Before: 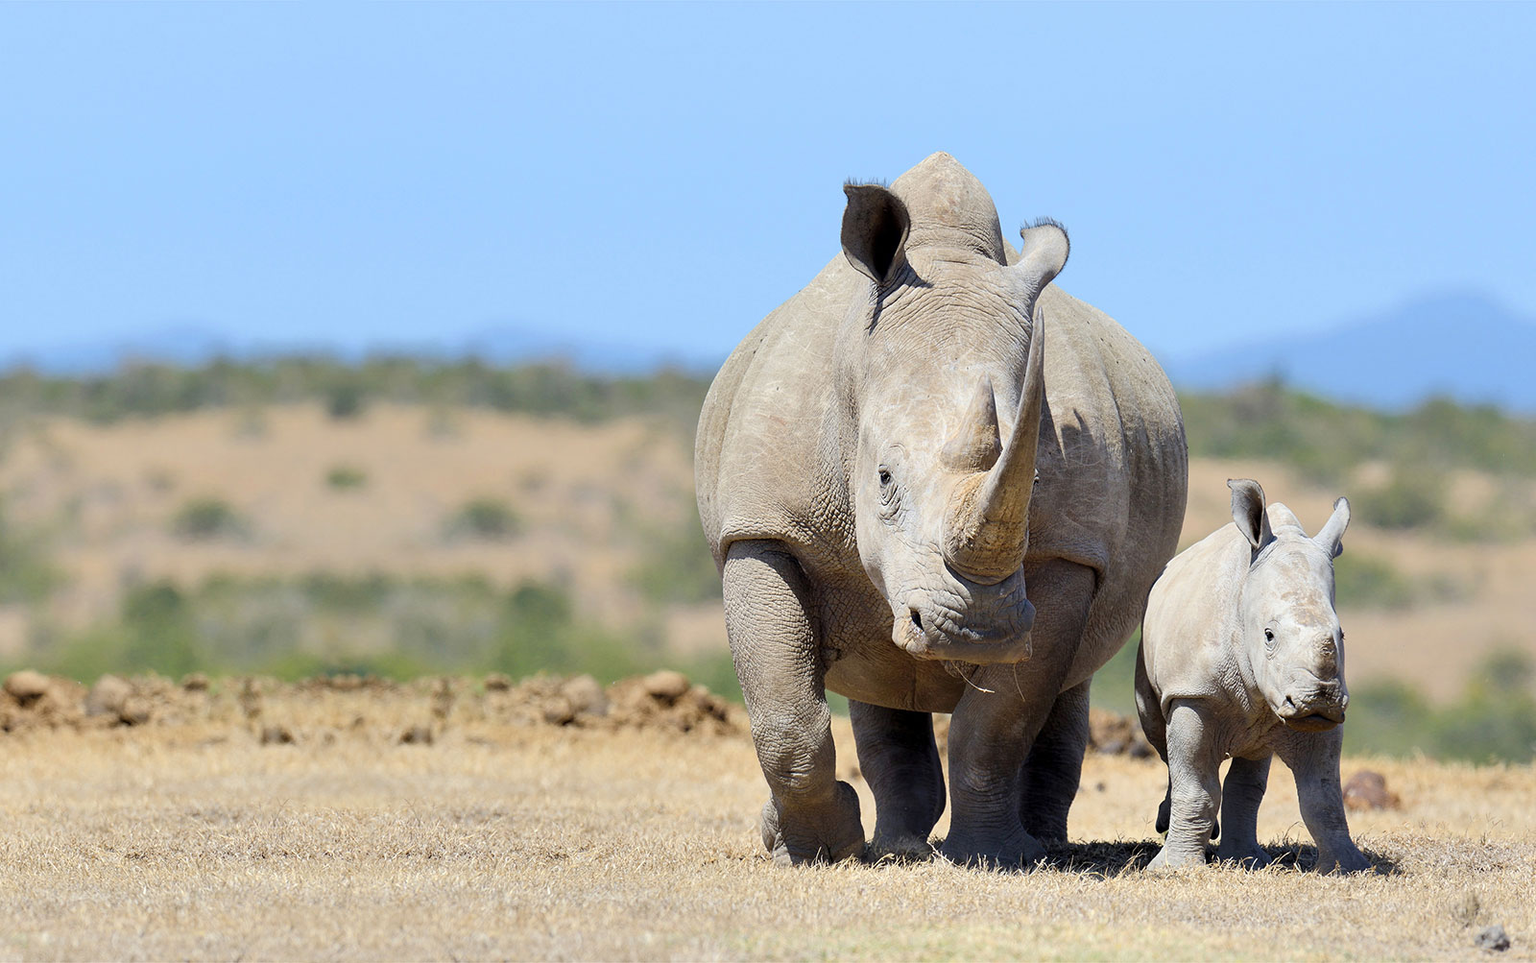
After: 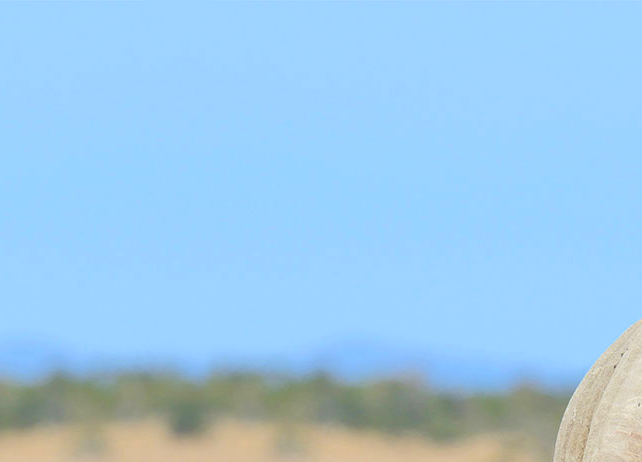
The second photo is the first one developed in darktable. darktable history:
tone equalizer: -8 EV -1.85 EV, -7 EV -1.13 EV, -6 EV -1.59 EV, edges refinement/feathering 500, mask exposure compensation -1.57 EV, preserve details no
crop and rotate: left 10.807%, top 0.099%, right 49.017%, bottom 53.82%
color balance rgb: perceptual saturation grading › global saturation 19.745%, perceptual brilliance grading › mid-tones 10.295%, perceptual brilliance grading › shadows 15.113%, global vibrance 11.1%
